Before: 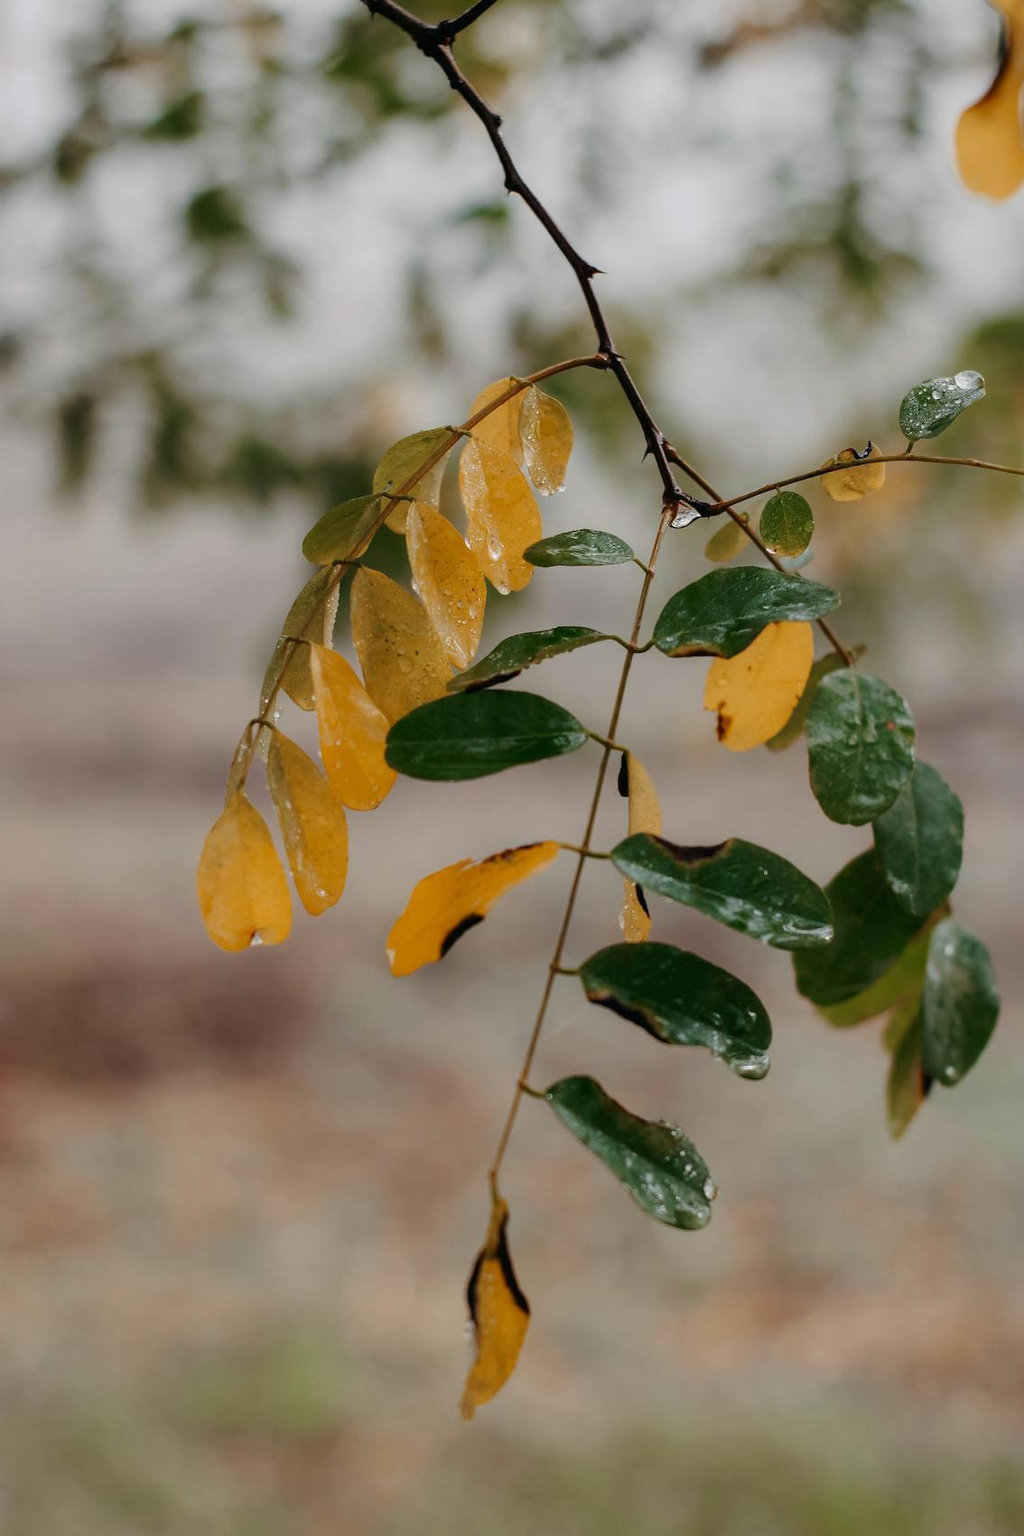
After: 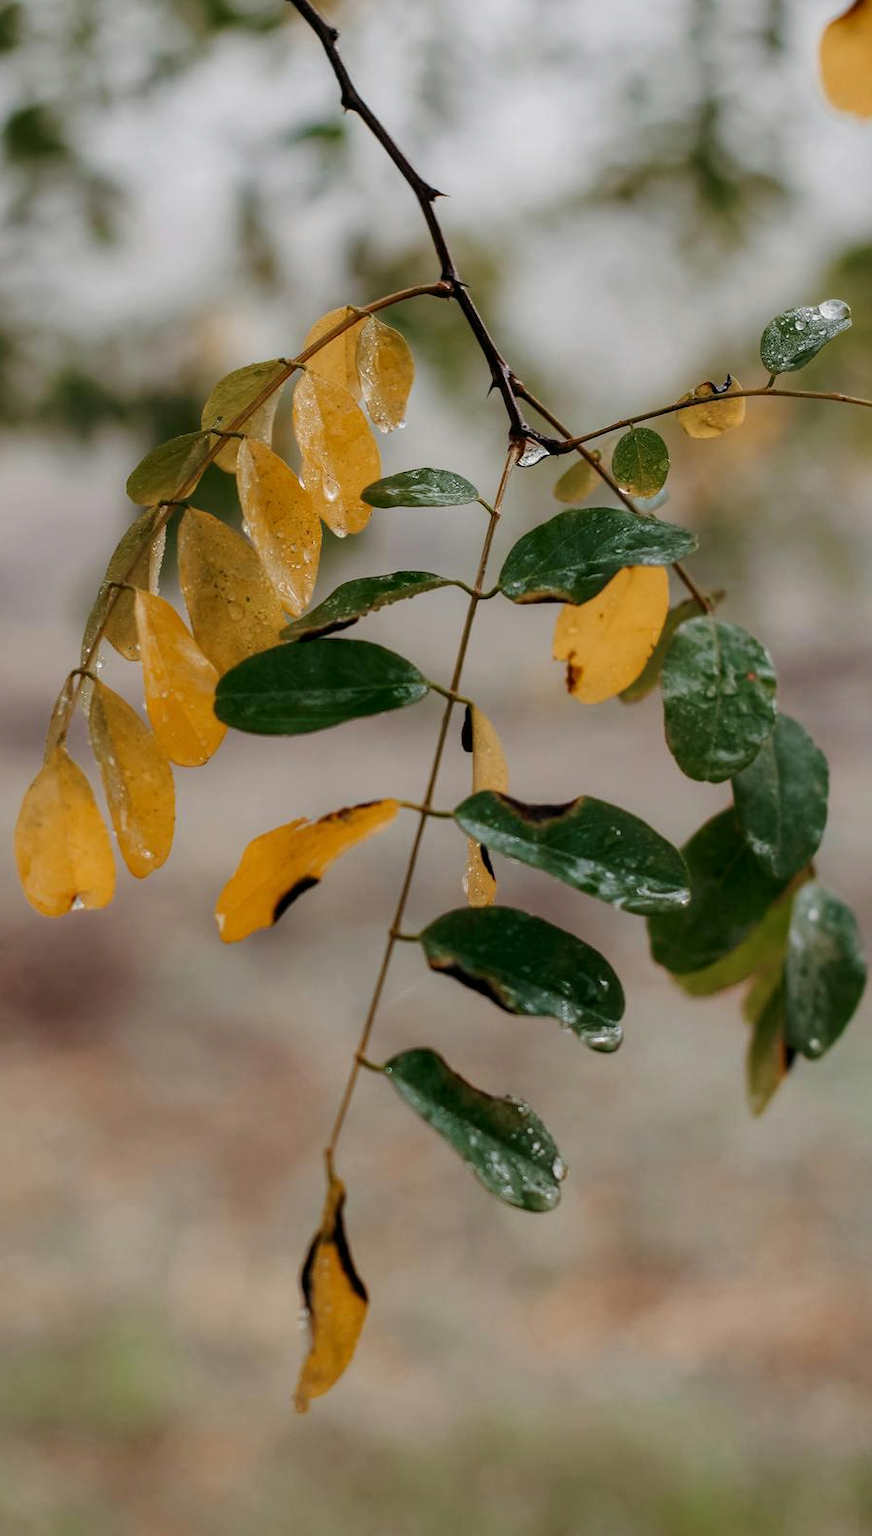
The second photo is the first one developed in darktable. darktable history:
local contrast: highlights 100%, shadows 100%, detail 120%, midtone range 0.2
crop and rotate: left 17.959%, top 5.771%, right 1.742%
white balance: red 1, blue 1
